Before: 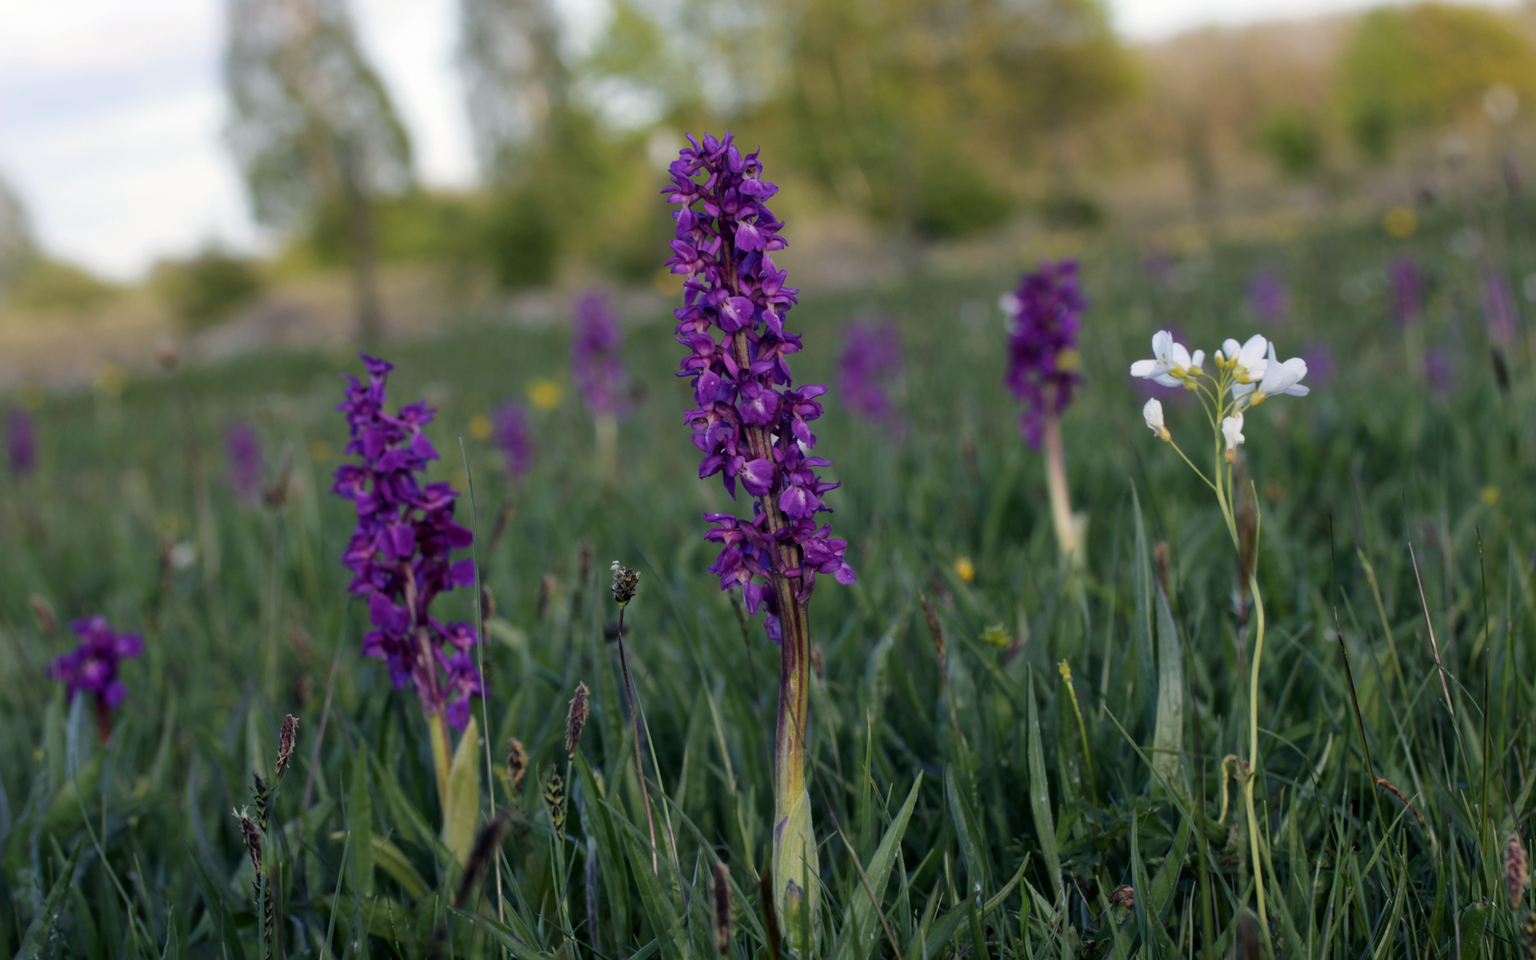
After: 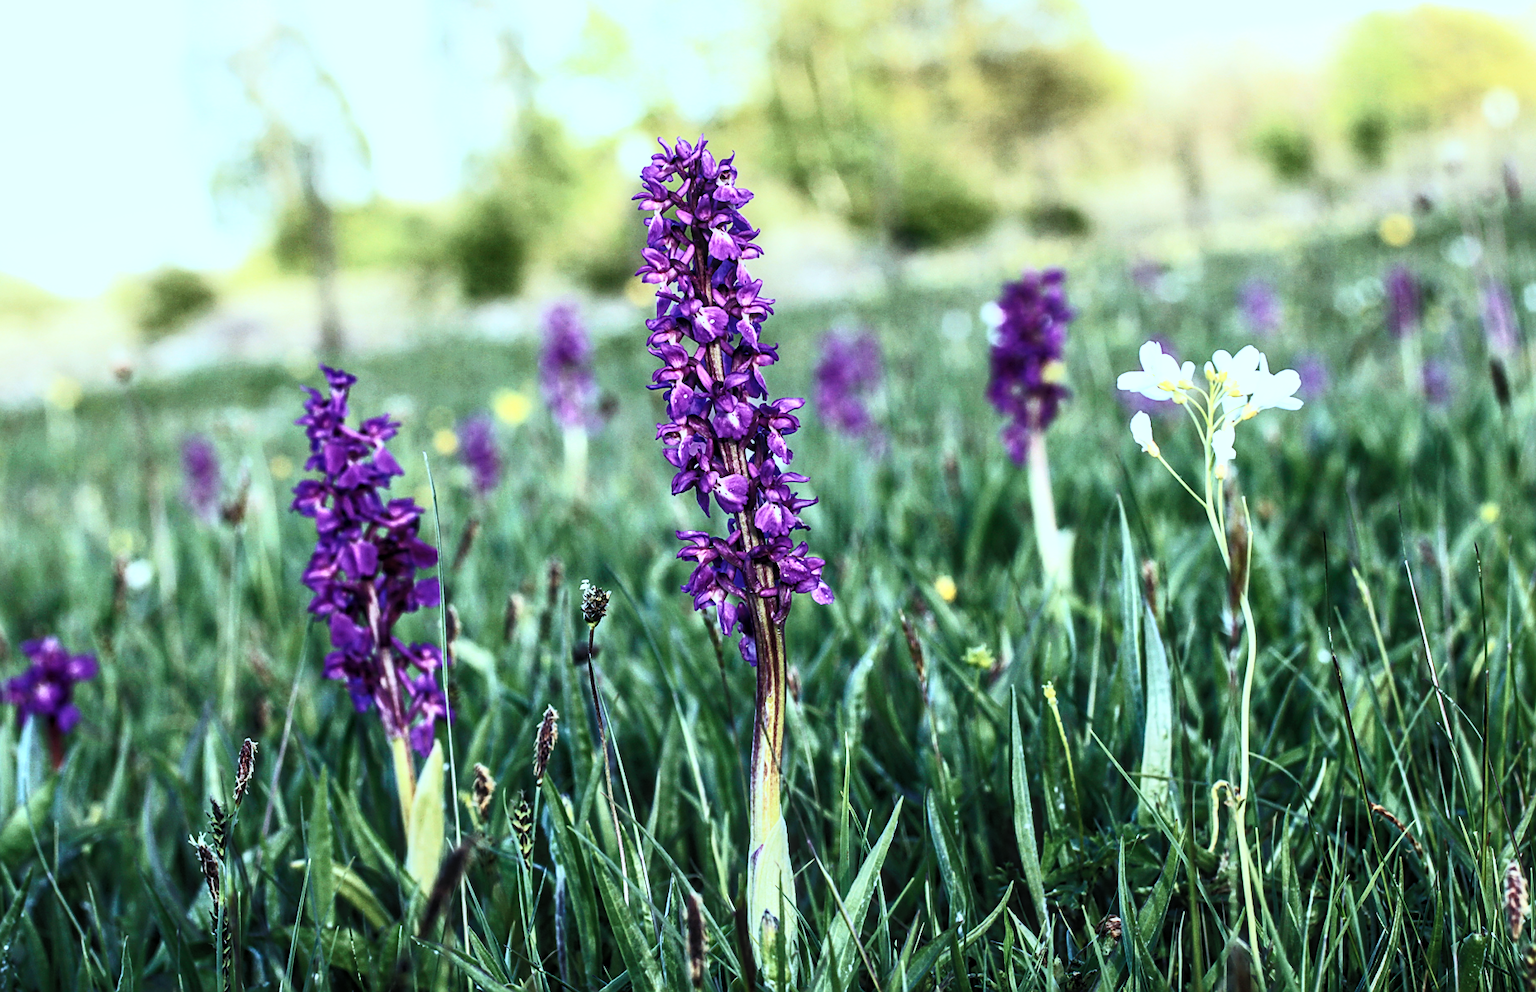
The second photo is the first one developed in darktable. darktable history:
base curve: curves: ch0 [(0, 0) (0.007, 0.004) (0.027, 0.03) (0.046, 0.07) (0.207, 0.54) (0.442, 0.872) (0.673, 0.972) (1, 1)], preserve colors none
contrast brightness saturation: contrast 0.443, brightness 0.559, saturation -0.193
sharpen: on, module defaults
local contrast: detail 130%
crop and rotate: left 3.281%
tone curve: curves: ch0 [(0, 0) (0.797, 0.684) (1, 1)], color space Lab, independent channels, preserve colors none
color correction: highlights a* -10.04, highlights b* -9.78
